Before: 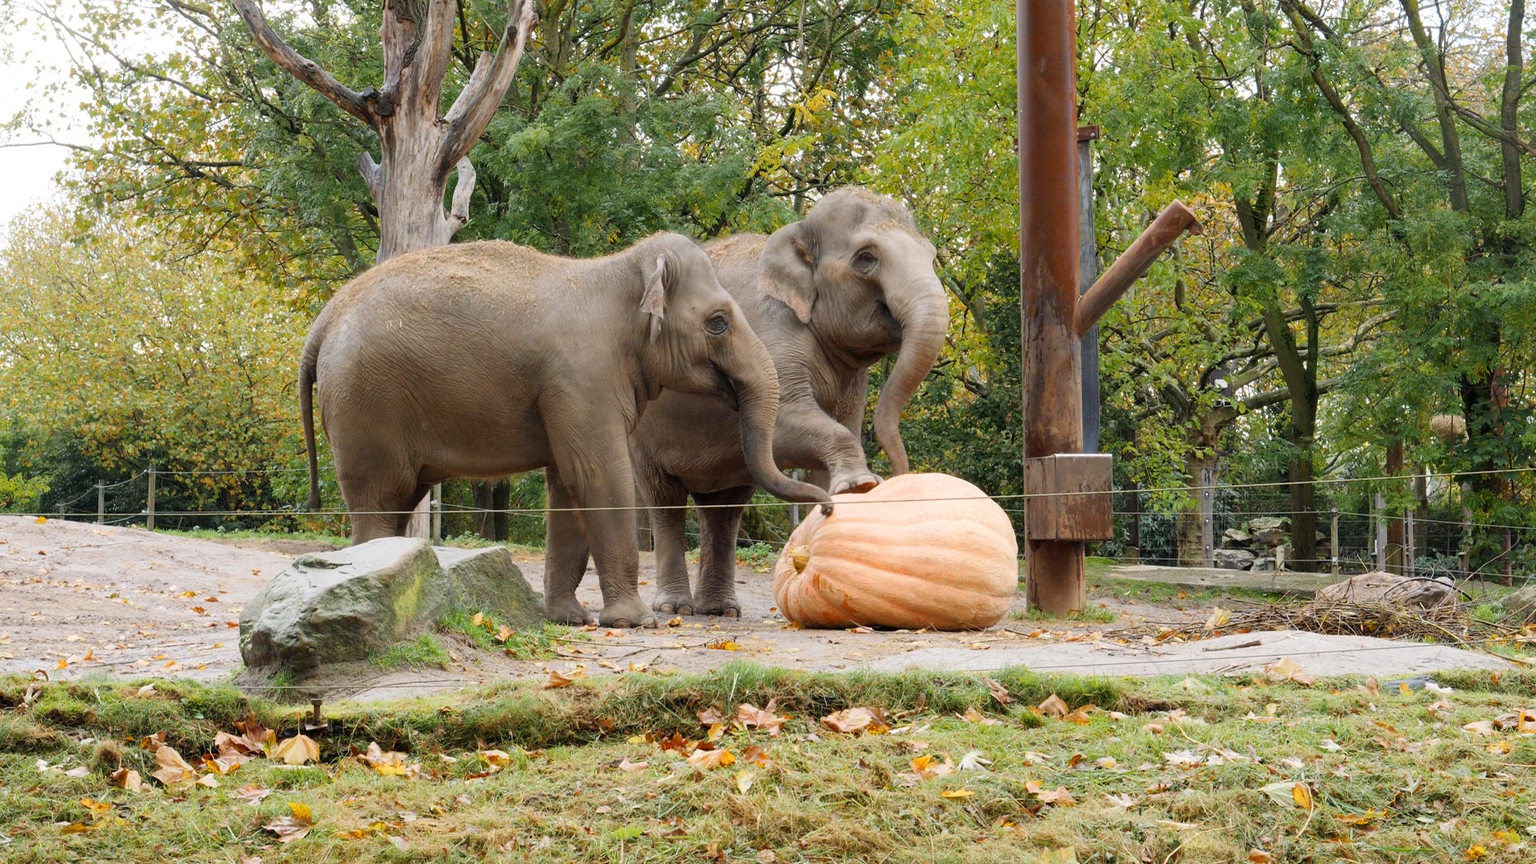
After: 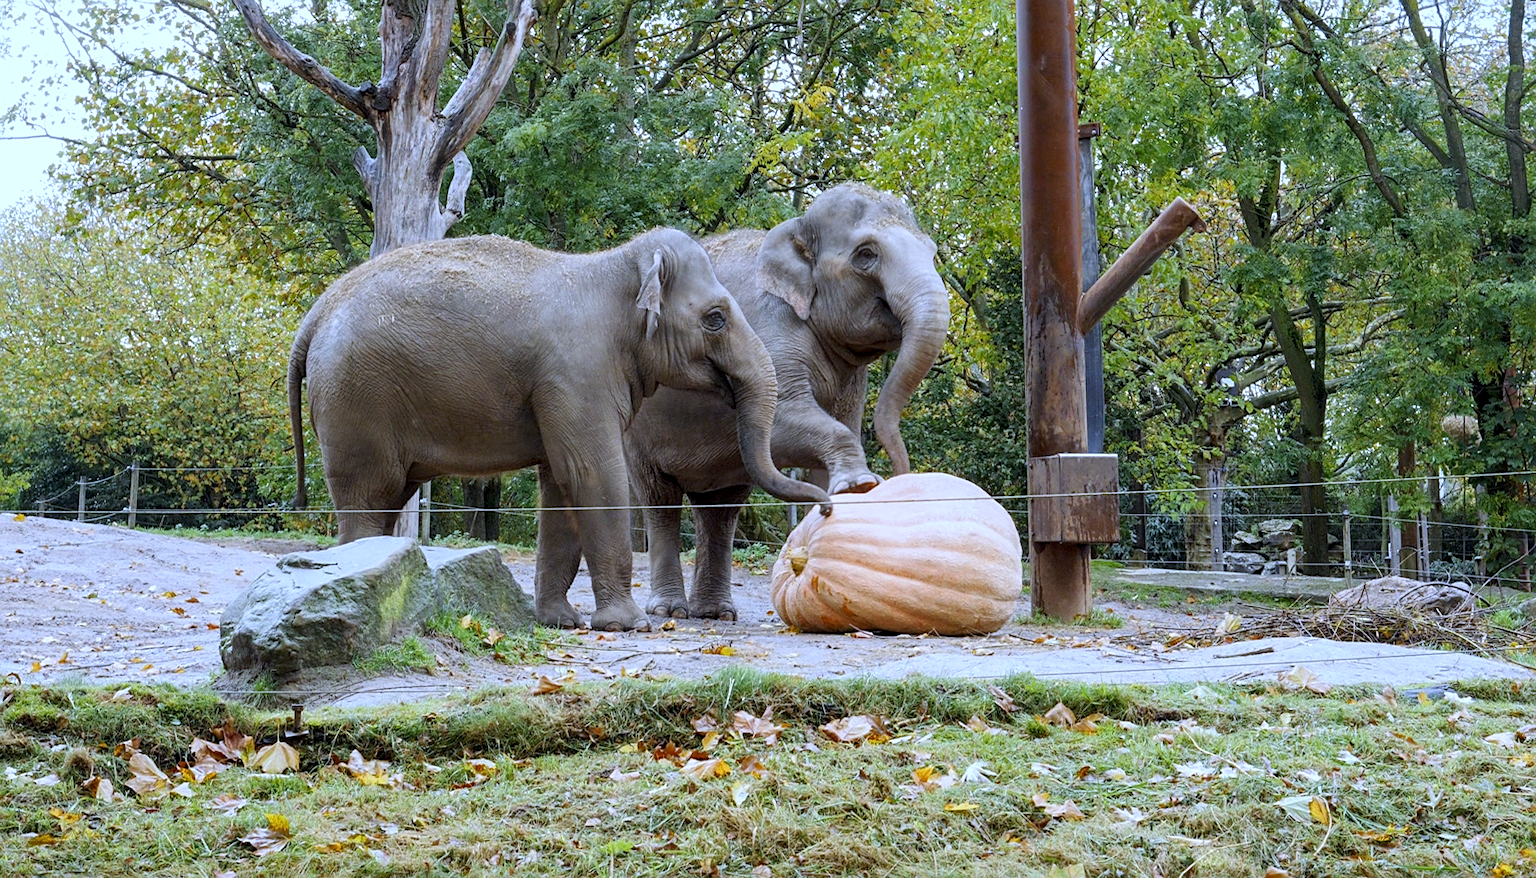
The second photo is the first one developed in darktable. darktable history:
rotate and perspective: rotation 0.226°, lens shift (vertical) -0.042, crop left 0.023, crop right 0.982, crop top 0.006, crop bottom 0.994
local contrast: on, module defaults
white balance: red 0.871, blue 1.249
sharpen: radius 2.529, amount 0.323
